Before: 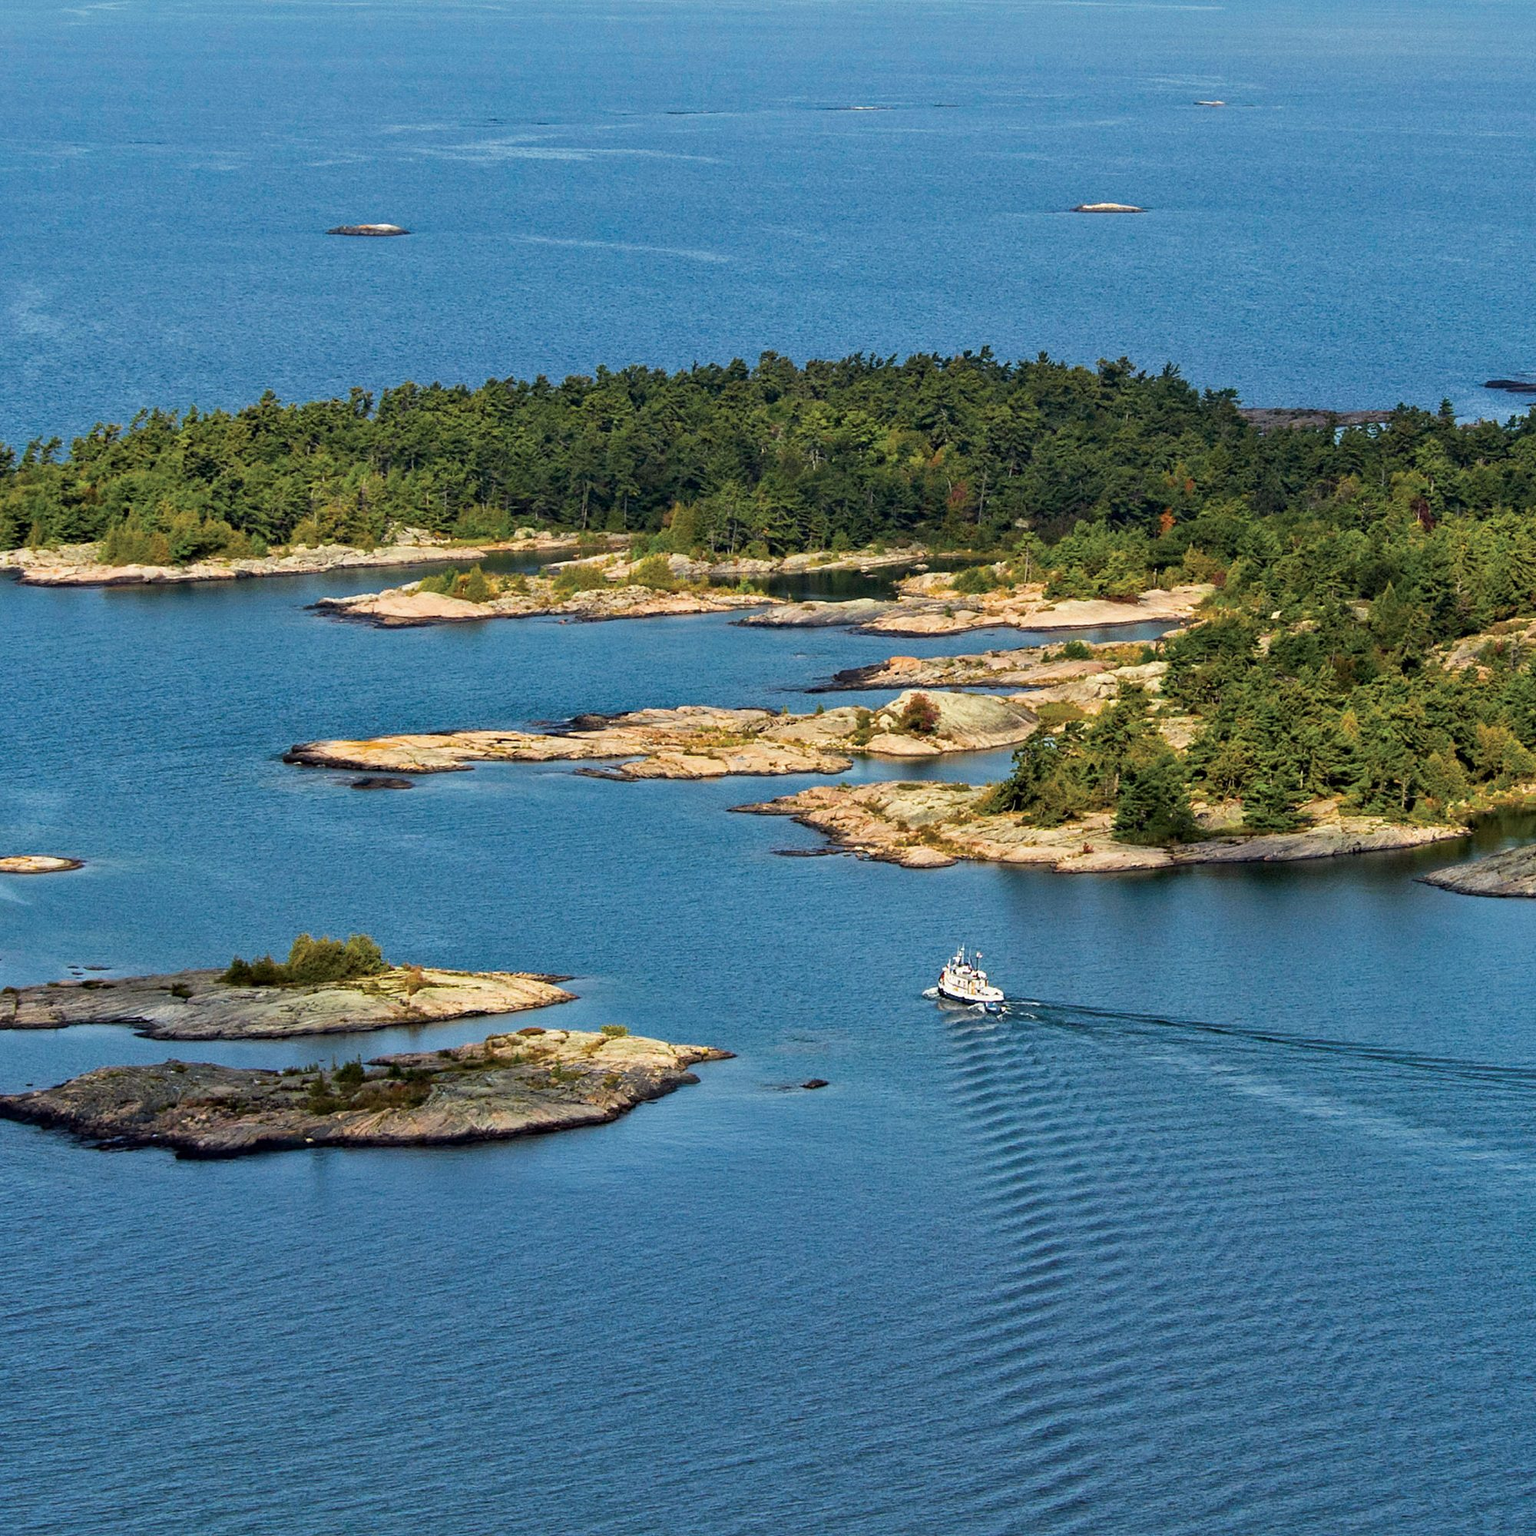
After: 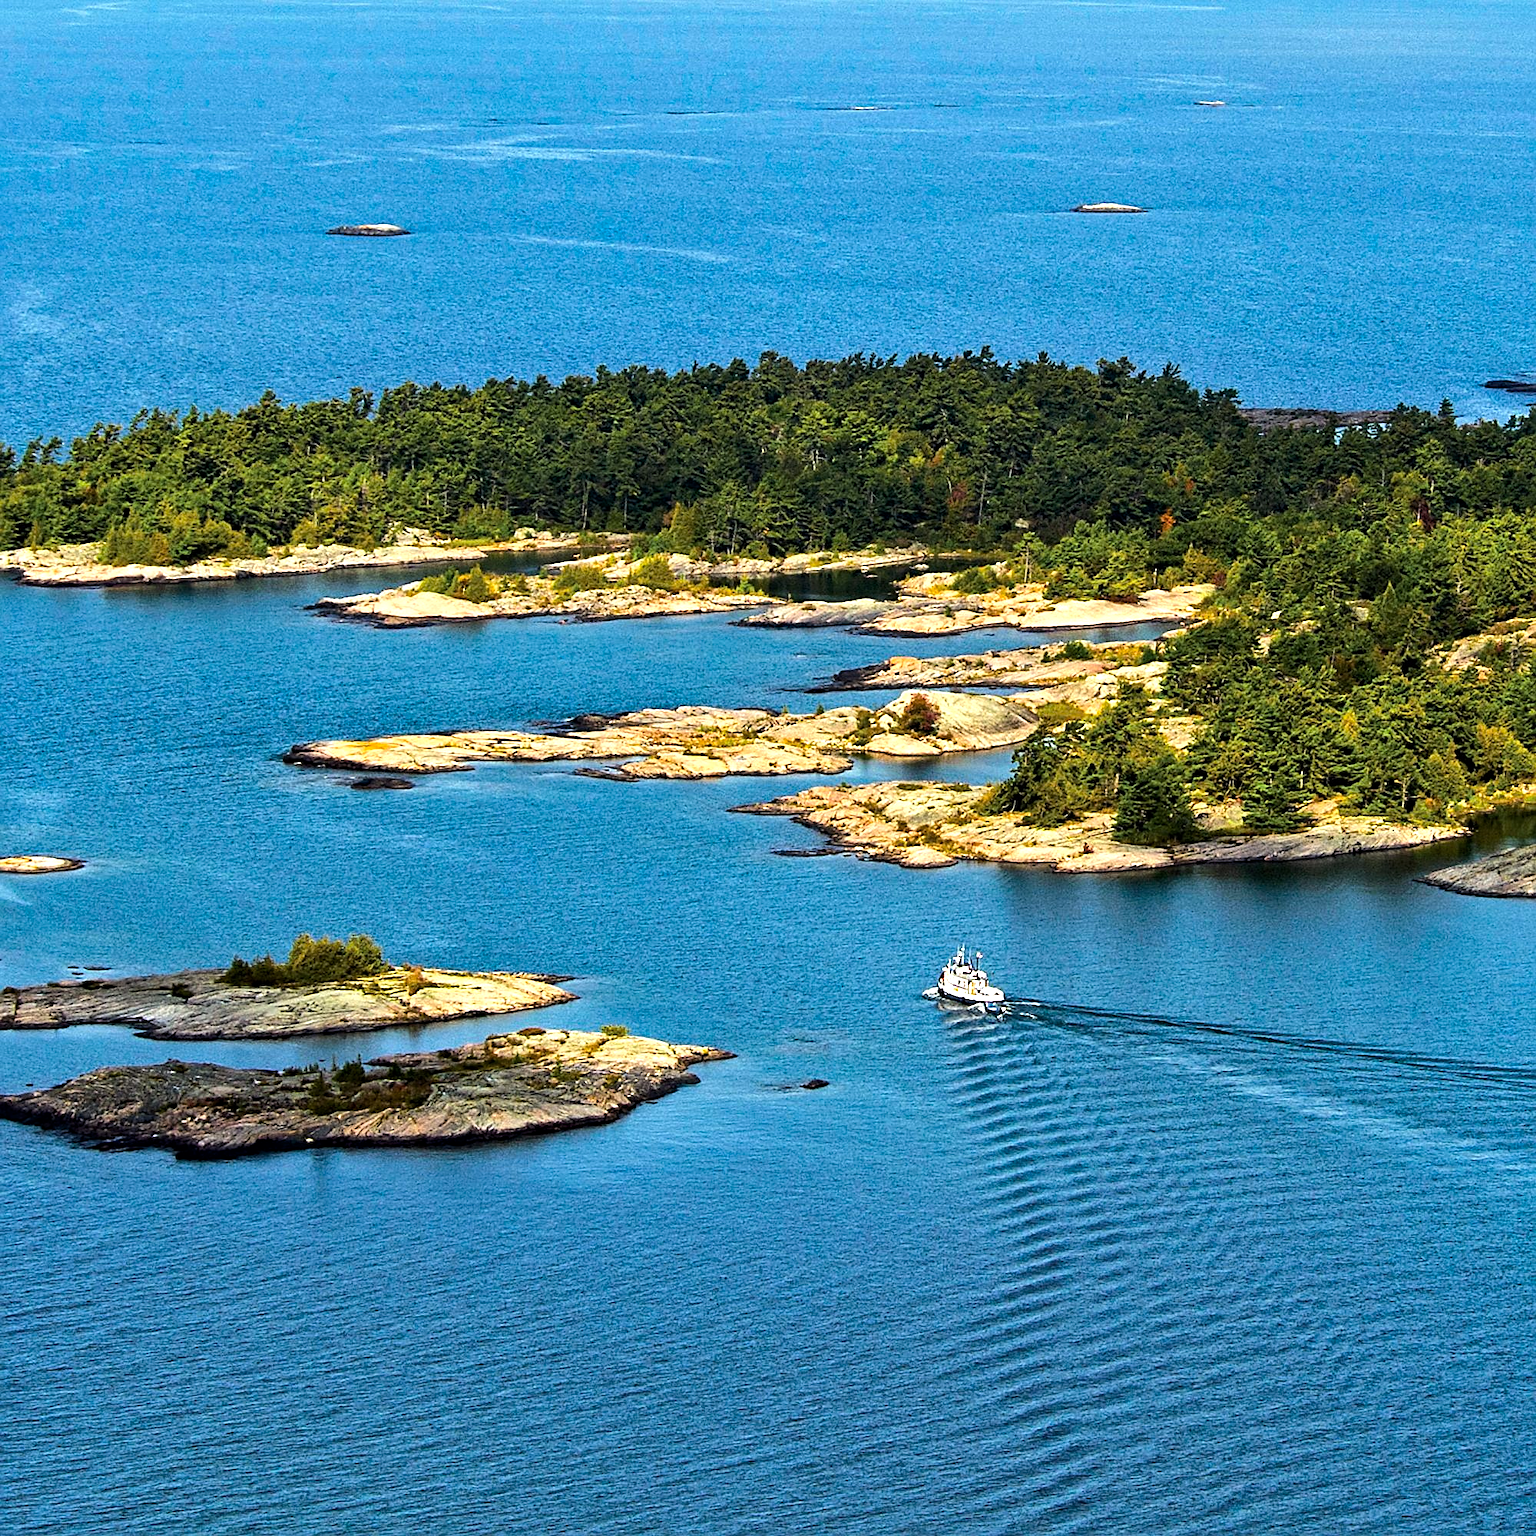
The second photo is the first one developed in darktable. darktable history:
sharpen: amount 0.463
tone equalizer: -8 EV -0.728 EV, -7 EV -0.69 EV, -6 EV -0.565 EV, -5 EV -0.374 EV, -3 EV 0.391 EV, -2 EV 0.6 EV, -1 EV 0.696 EV, +0 EV 0.724 EV, edges refinement/feathering 500, mask exposure compensation -1.24 EV, preserve details no
color balance rgb: perceptual saturation grading › global saturation 19.789%
haze removal: strength 0.119, distance 0.244, adaptive false
